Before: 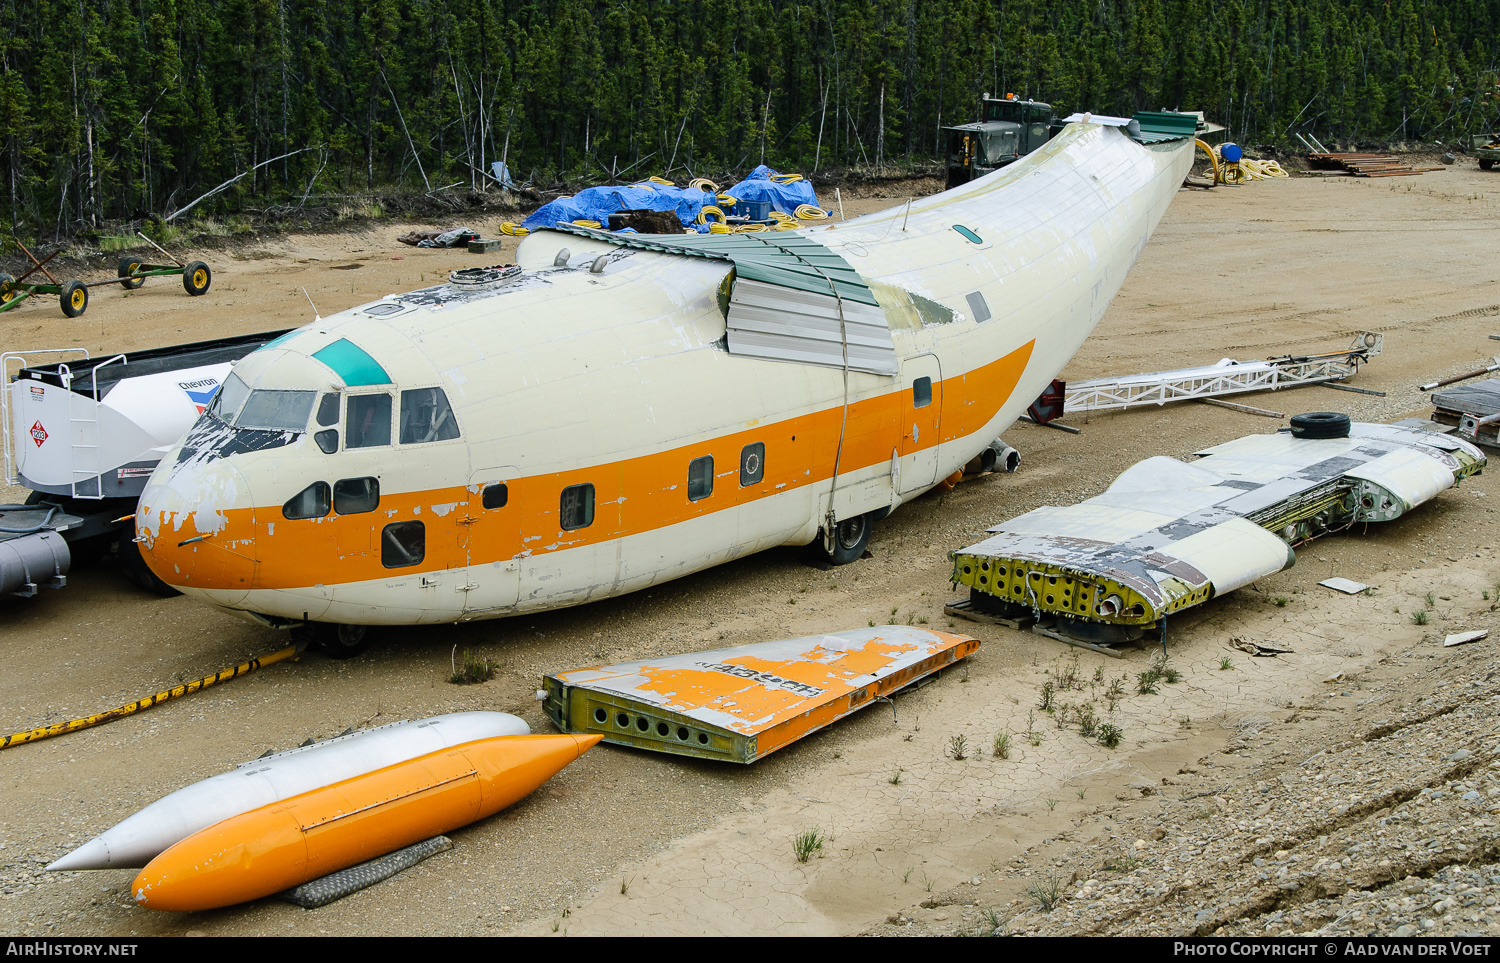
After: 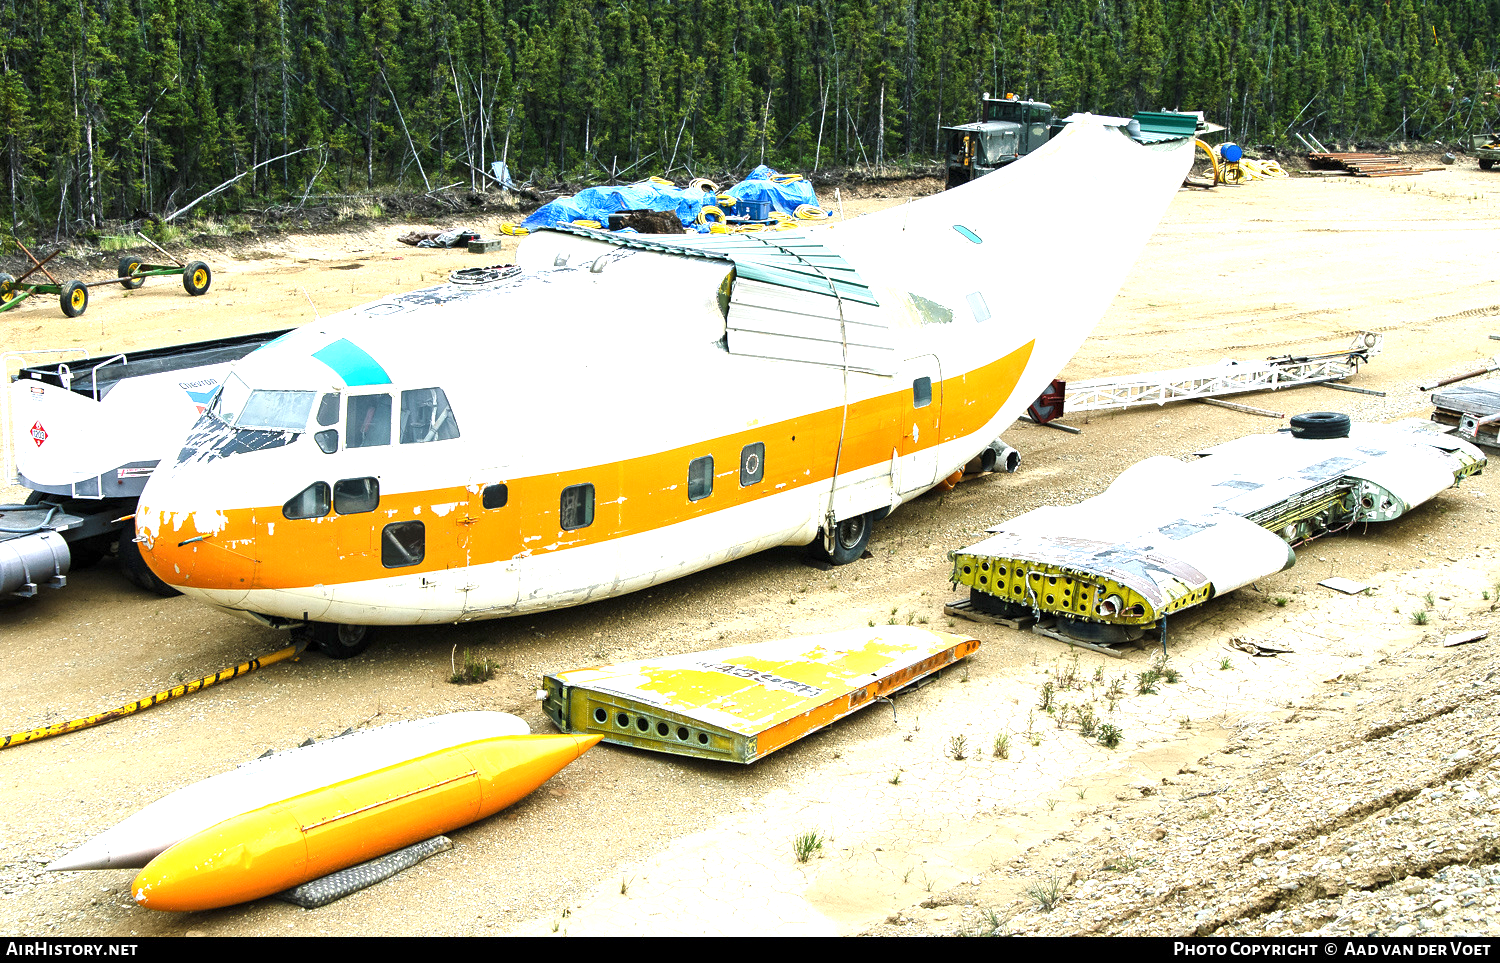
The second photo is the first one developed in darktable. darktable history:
exposure: black level correction 0, exposure 1.473 EV, compensate highlight preservation false
local contrast: highlights 102%, shadows 101%, detail 120%, midtone range 0.2
